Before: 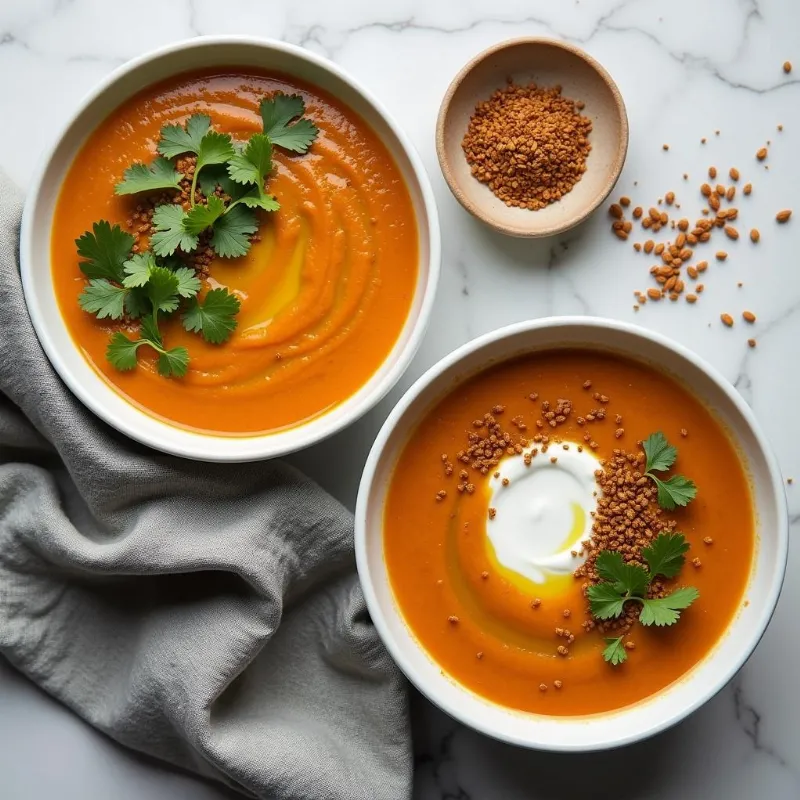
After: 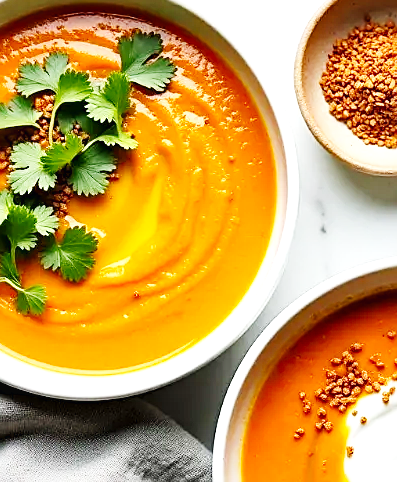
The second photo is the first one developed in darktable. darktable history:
haze removal: compatibility mode true, adaptive false
local contrast: mode bilateral grid, contrast 19, coarseness 51, detail 143%, midtone range 0.2
crop: left 17.751%, top 7.751%, right 32.618%, bottom 31.894%
sharpen: on, module defaults
base curve: curves: ch0 [(0, 0.003) (0.001, 0.002) (0.006, 0.004) (0.02, 0.022) (0.048, 0.086) (0.094, 0.234) (0.162, 0.431) (0.258, 0.629) (0.385, 0.8) (0.548, 0.918) (0.751, 0.988) (1, 1)], preserve colors none
